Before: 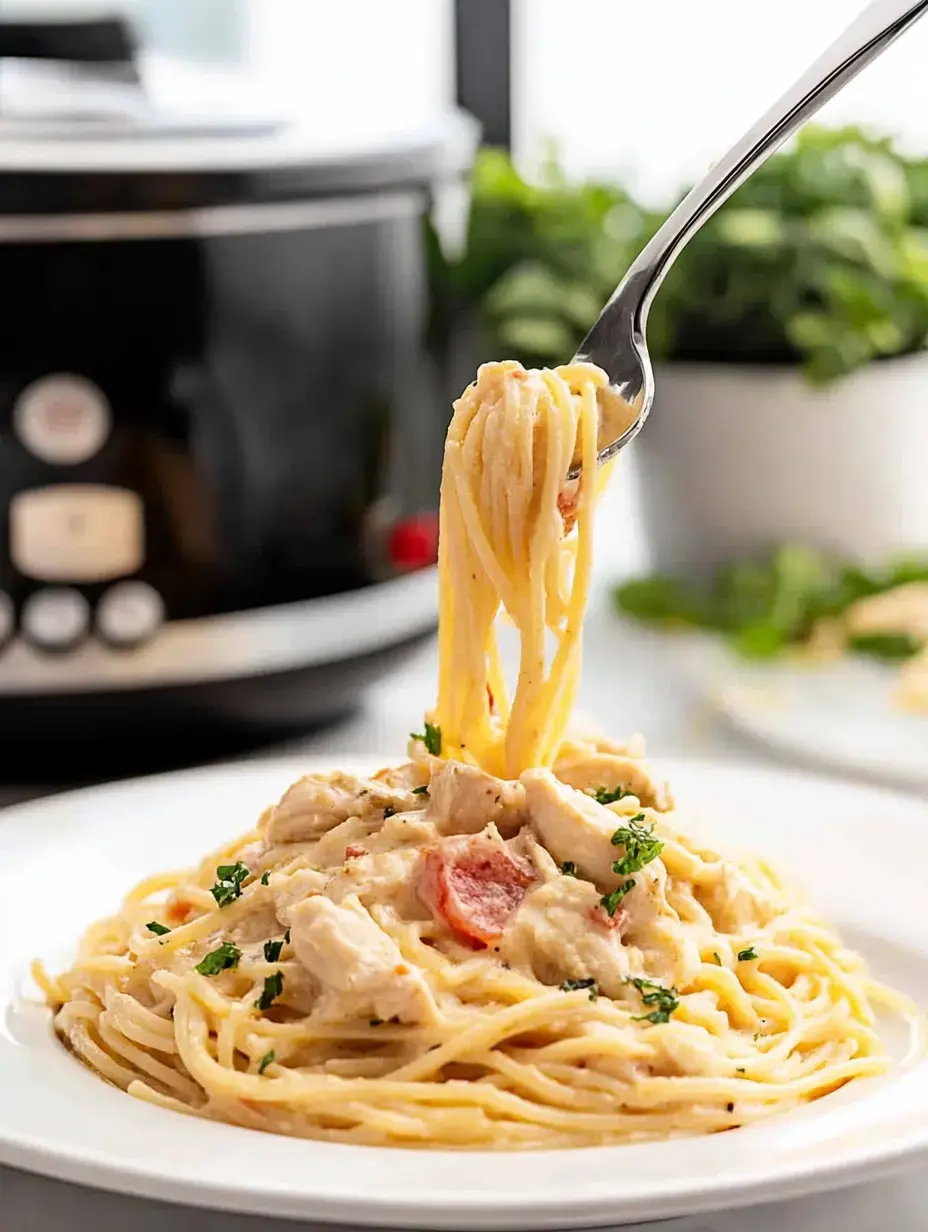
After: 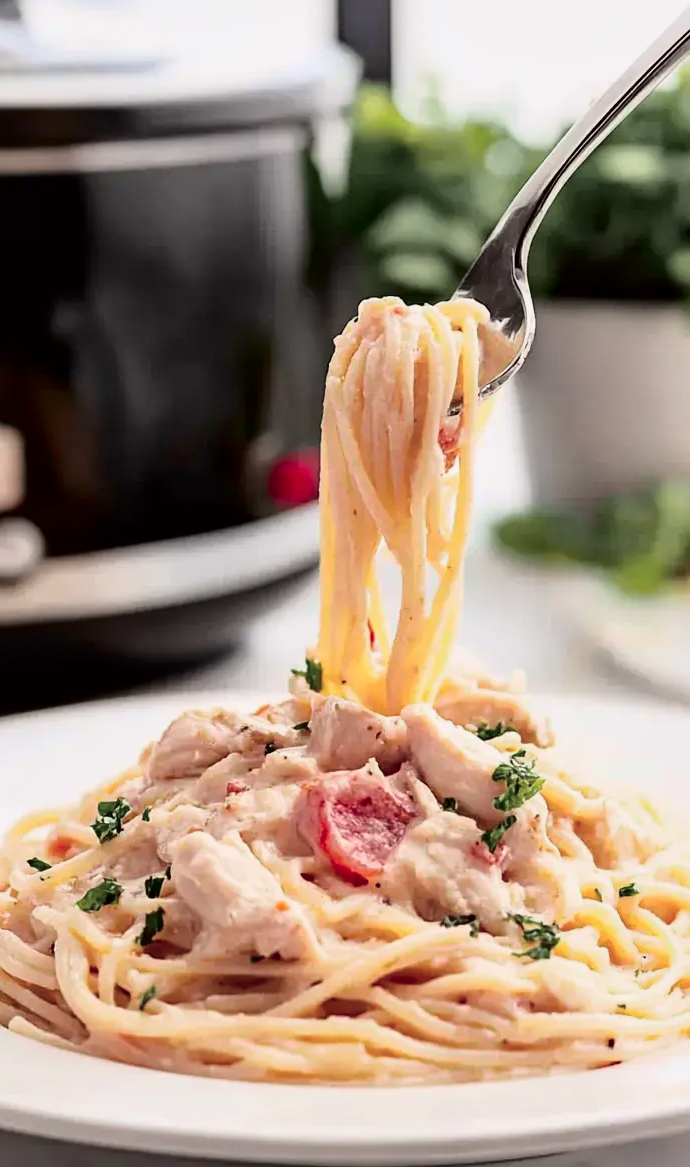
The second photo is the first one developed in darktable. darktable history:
local contrast: mode bilateral grid, contrast 20, coarseness 50, detail 119%, midtone range 0.2
tone curve: curves: ch0 [(0, 0) (0.139, 0.081) (0.304, 0.259) (0.502, 0.505) (0.683, 0.676) (0.761, 0.773) (0.858, 0.858) (0.987, 0.945)]; ch1 [(0, 0) (0.172, 0.123) (0.304, 0.288) (0.414, 0.44) (0.472, 0.473) (0.502, 0.508) (0.54, 0.543) (0.583, 0.601) (0.638, 0.654) (0.741, 0.783) (1, 1)]; ch2 [(0, 0) (0.411, 0.424) (0.485, 0.476) (0.502, 0.502) (0.557, 0.54) (0.631, 0.576) (1, 1)], color space Lab, independent channels, preserve colors none
crop and rotate: left 13.02%, top 5.244%, right 12.545%
